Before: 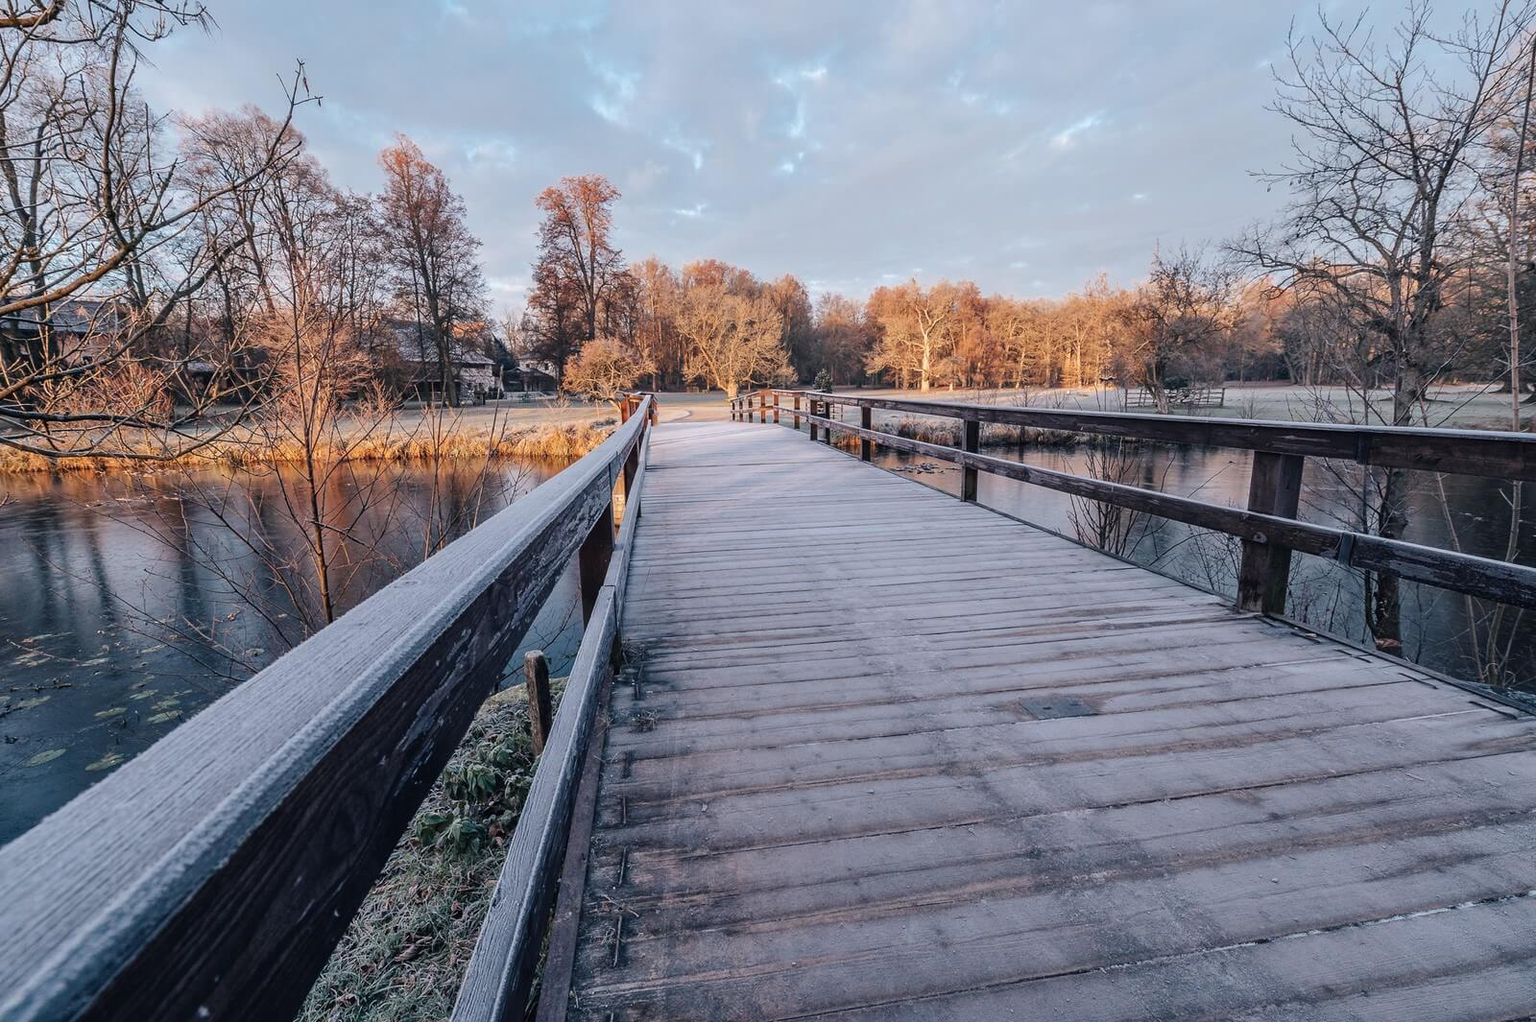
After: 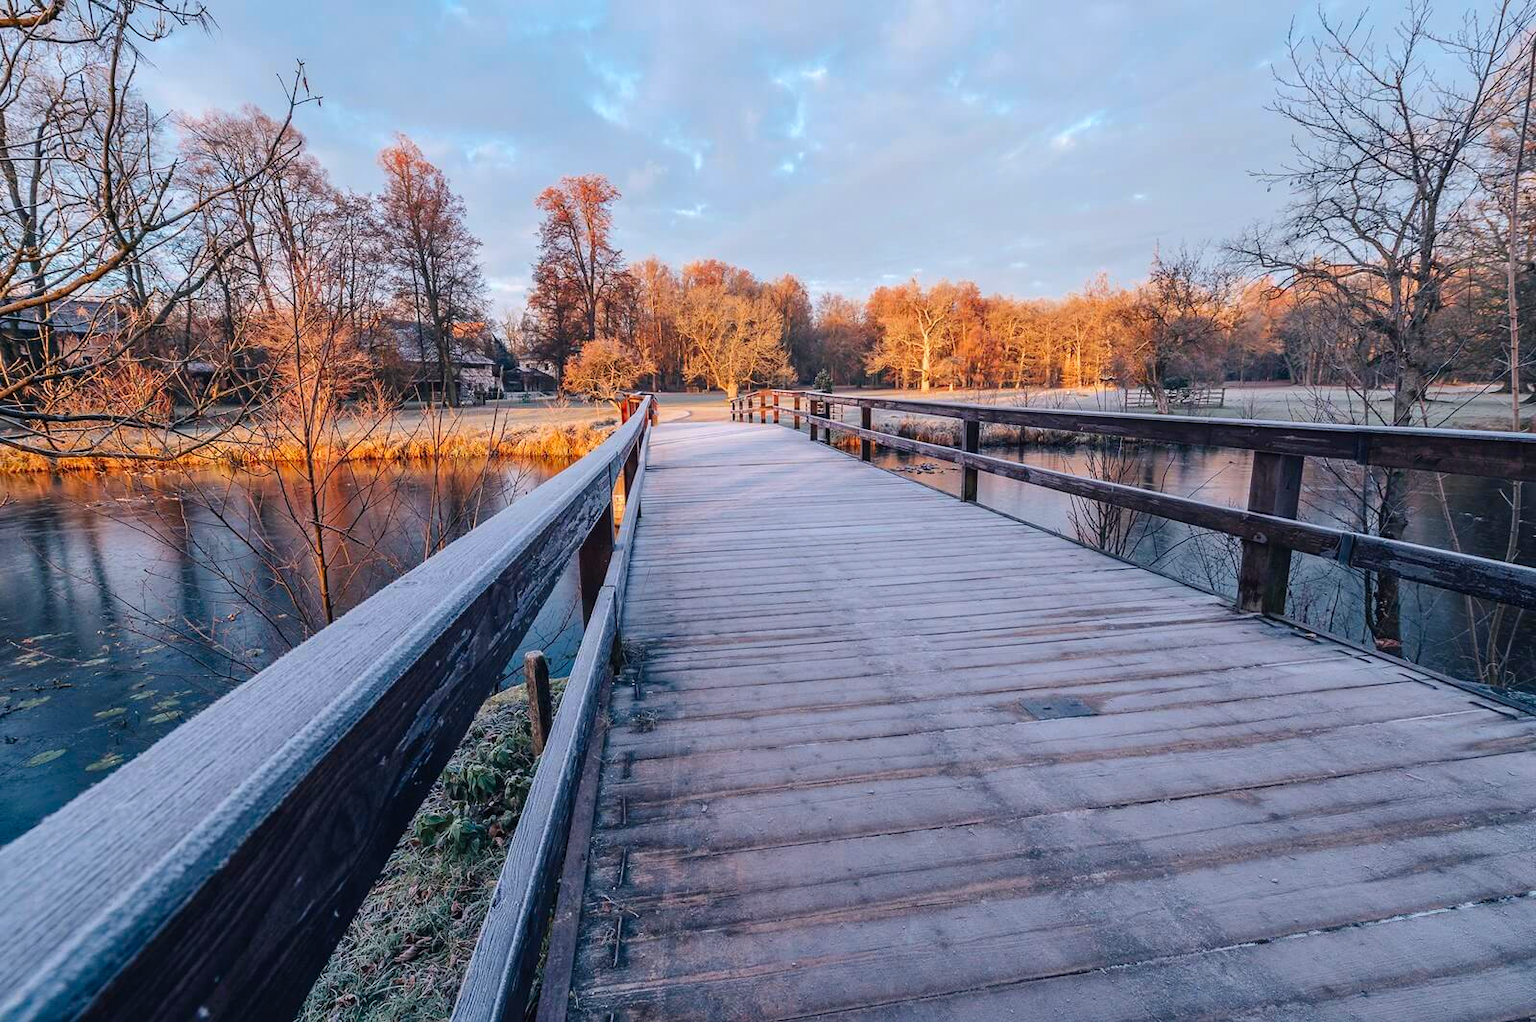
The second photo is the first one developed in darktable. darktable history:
contrast brightness saturation: saturation 0.48
exposure: exposure 0.079 EV, compensate exposure bias true, compensate highlight preservation false
